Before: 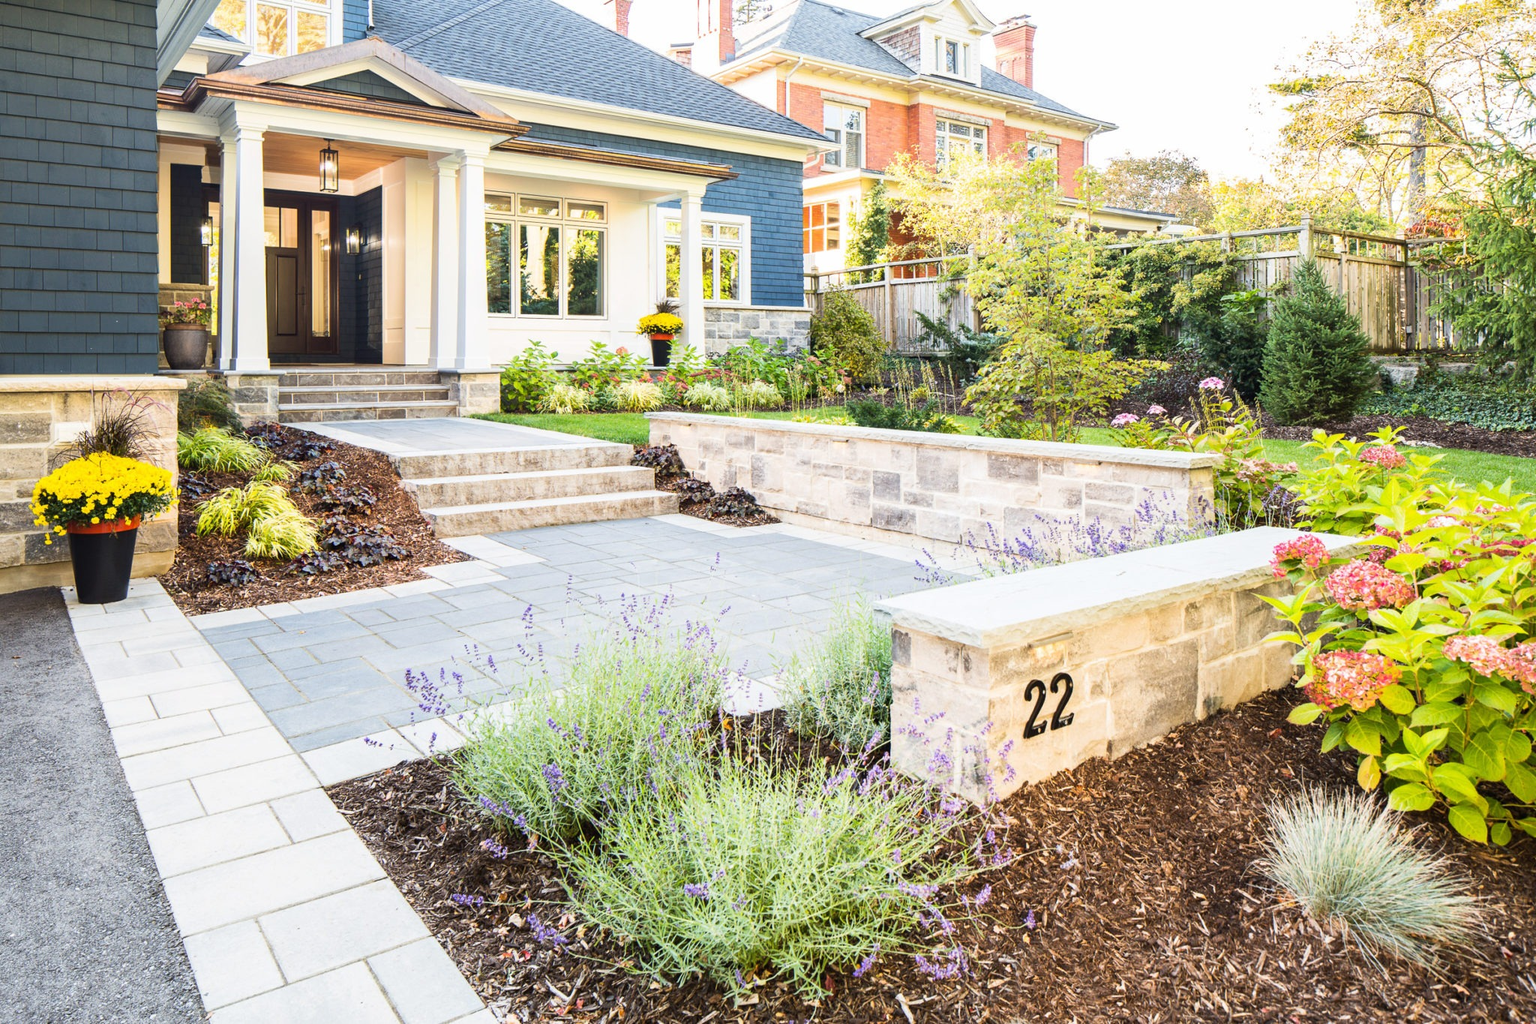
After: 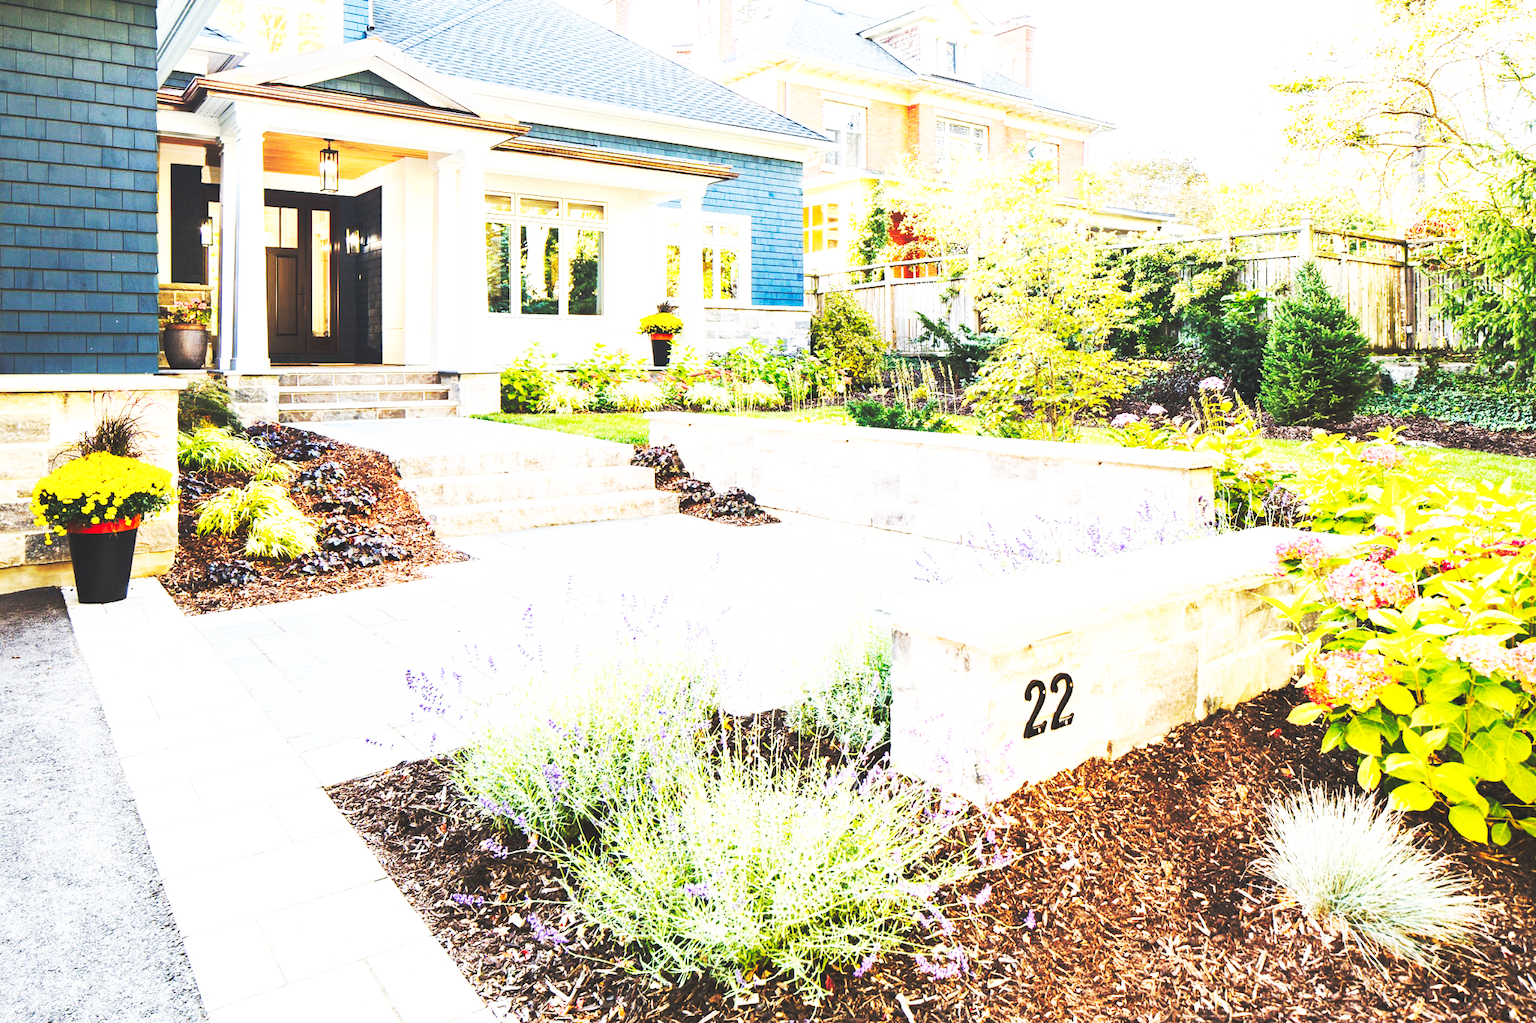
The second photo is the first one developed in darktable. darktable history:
base curve: curves: ch0 [(0, 0.015) (0.085, 0.116) (0.134, 0.298) (0.19, 0.545) (0.296, 0.764) (0.599, 0.982) (1, 1)], preserve colors none
